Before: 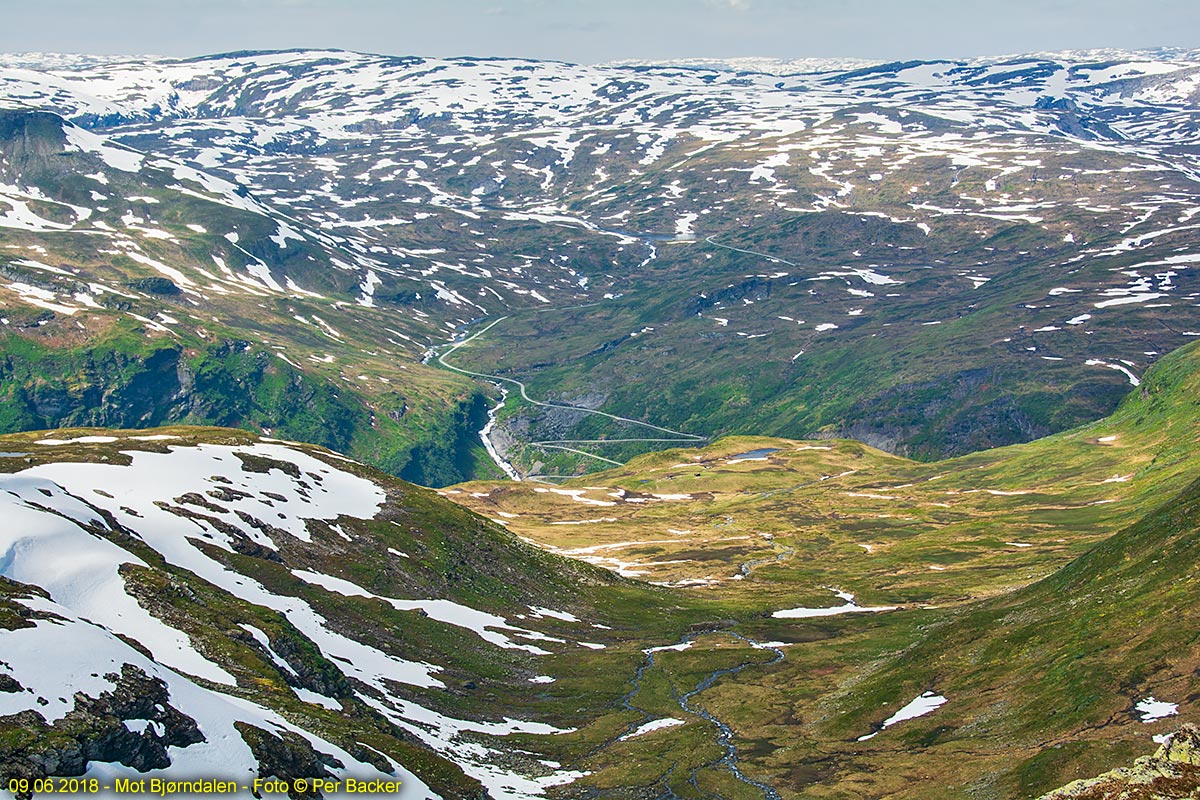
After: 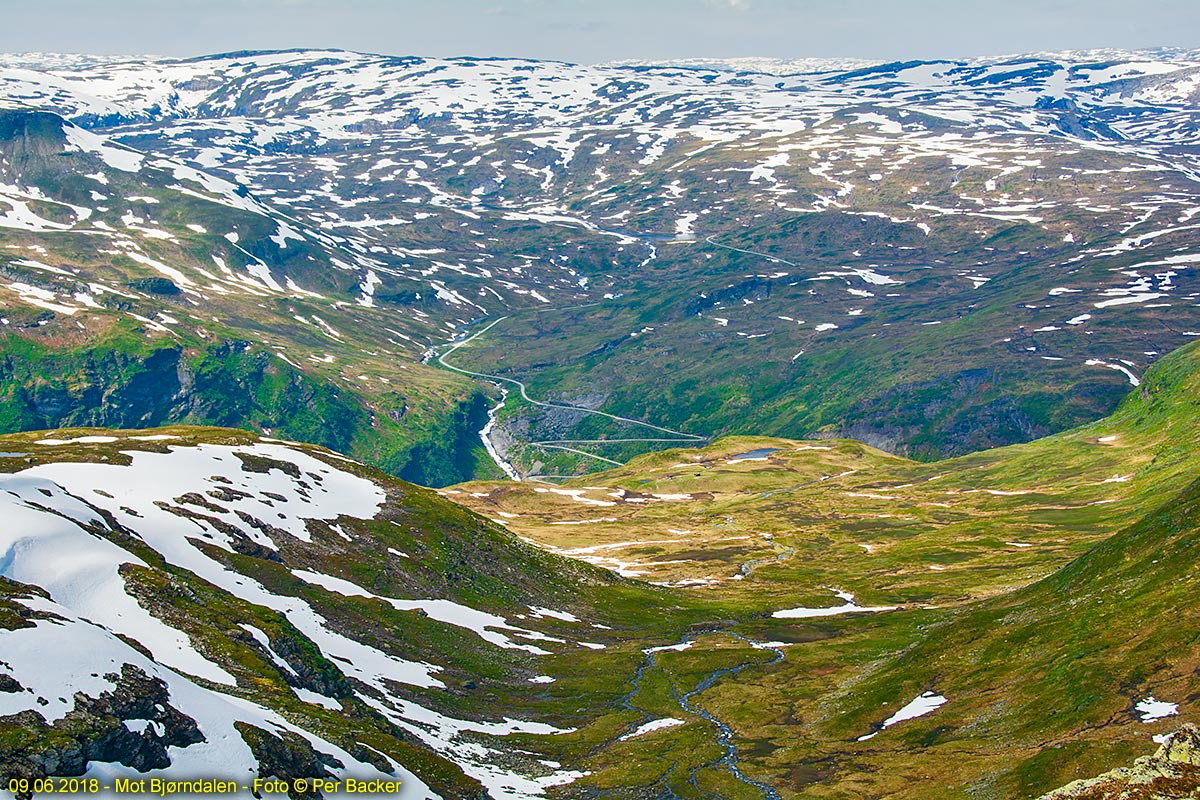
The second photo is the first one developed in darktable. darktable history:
color balance rgb: perceptual saturation grading › global saturation 20%, perceptual saturation grading › highlights -25.467%, perceptual saturation grading › shadows 49.598%
